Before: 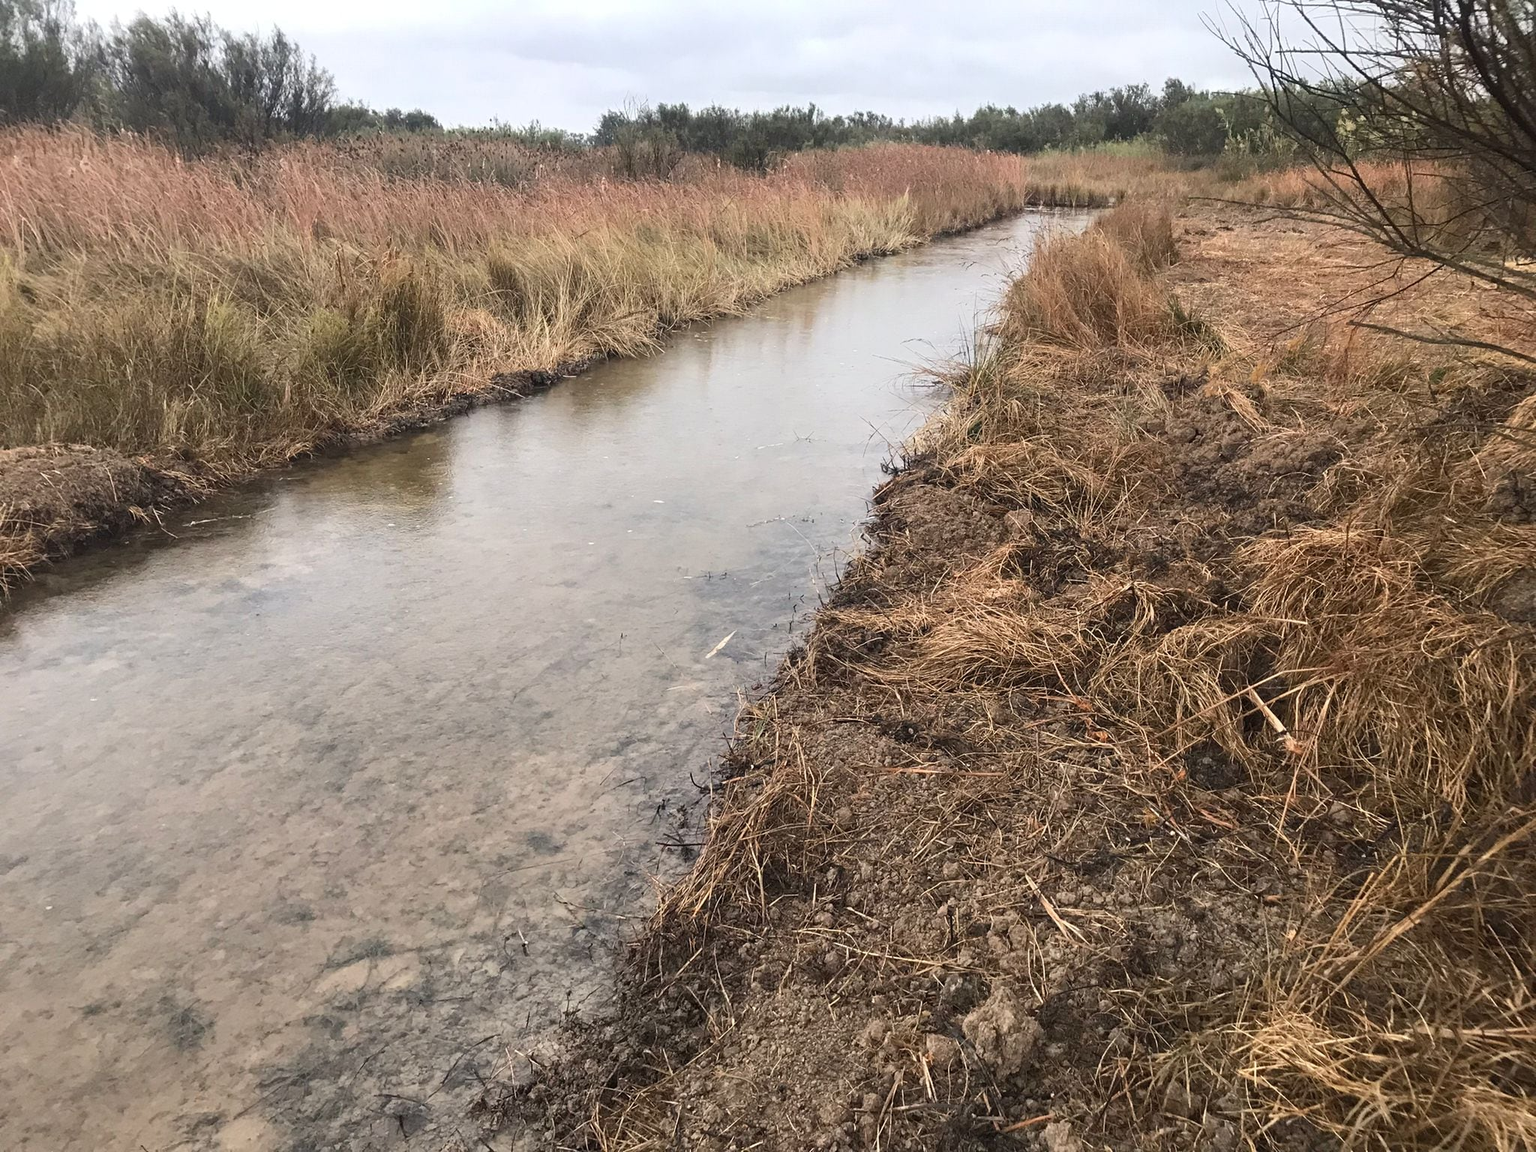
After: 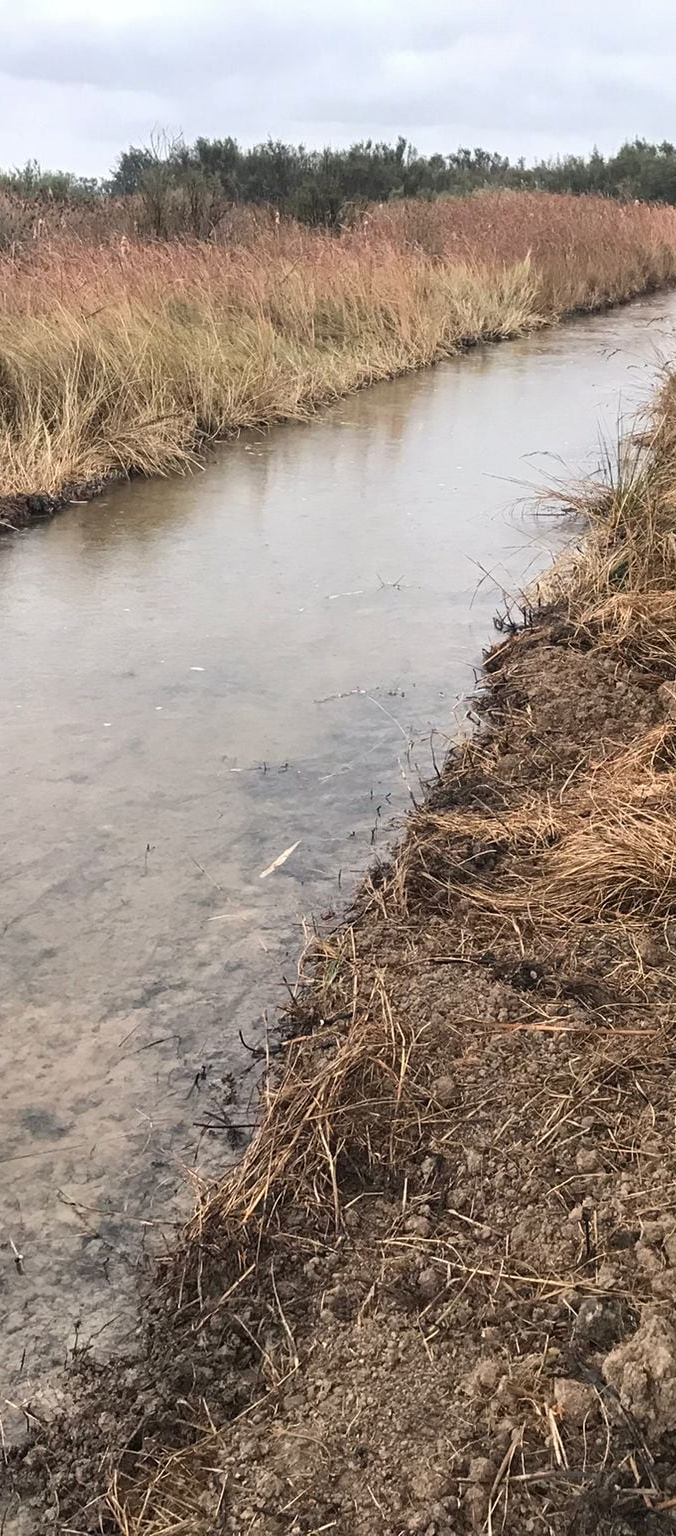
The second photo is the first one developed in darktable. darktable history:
shadows and highlights: shadows 29.4, highlights -29.32, low approximation 0.01, soften with gaussian
crop: left 33.3%, right 33.661%
